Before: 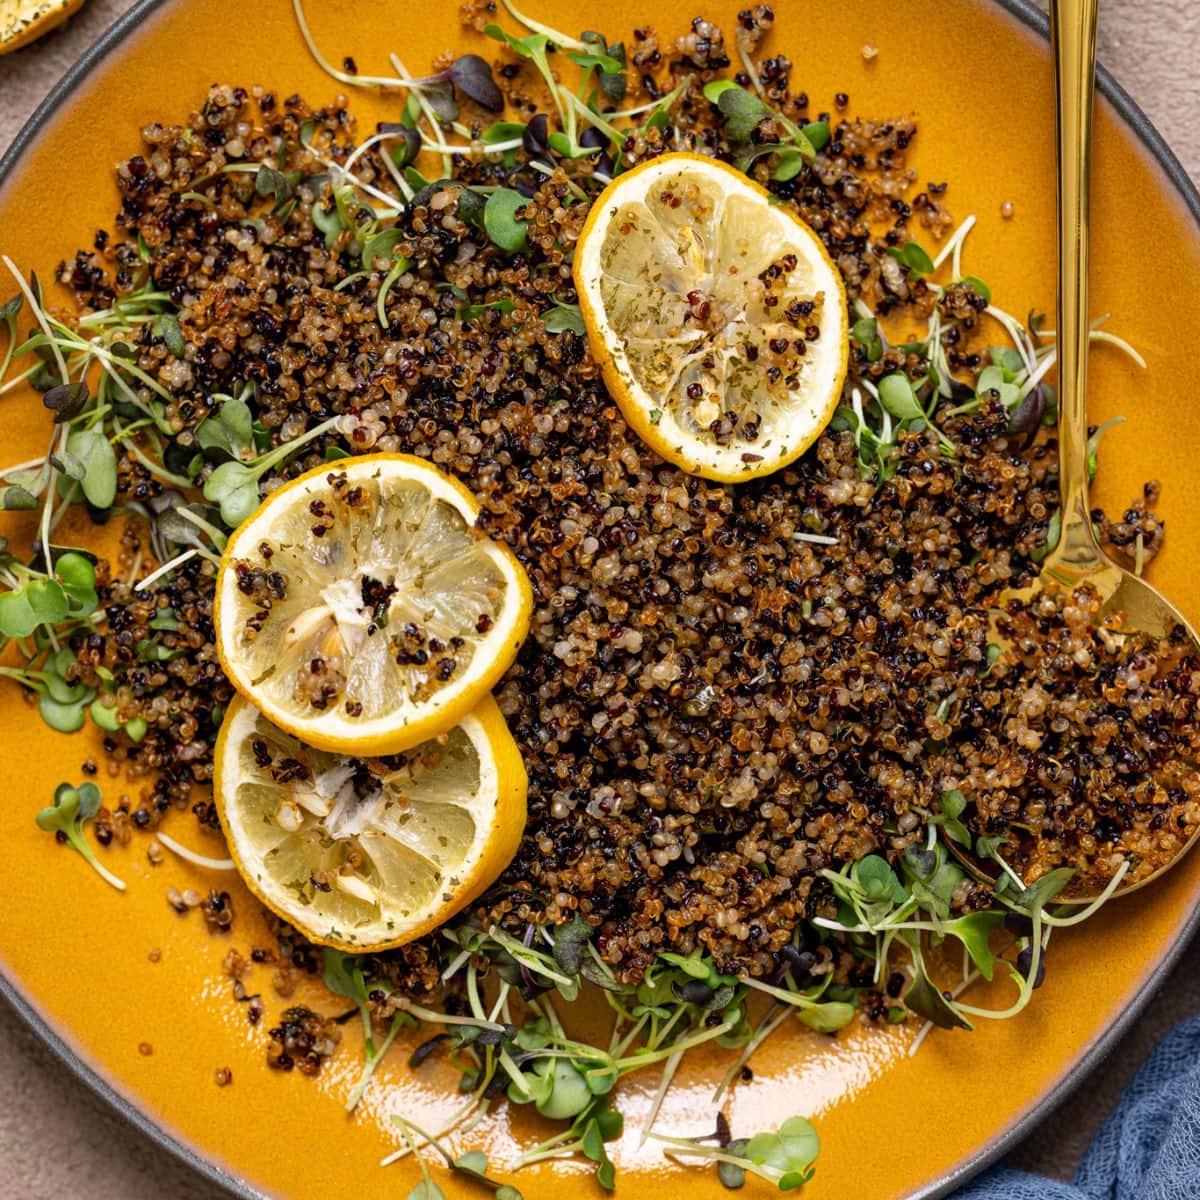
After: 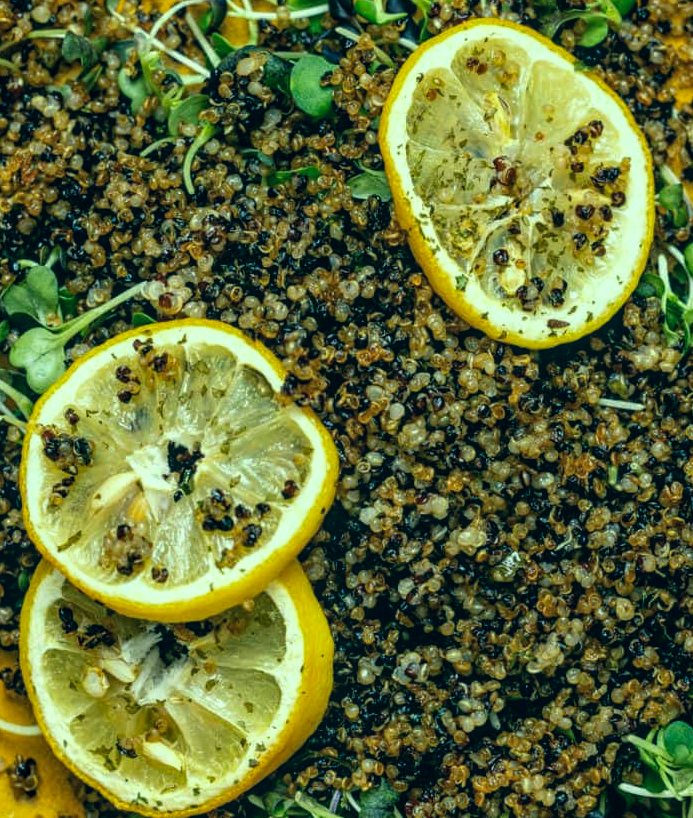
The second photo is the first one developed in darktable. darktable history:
local contrast: on, module defaults
crop: left 16.202%, top 11.208%, right 26.045%, bottom 20.557%
color correction: highlights a* -20.08, highlights b* 9.8, shadows a* -20.4, shadows b* -10.76
